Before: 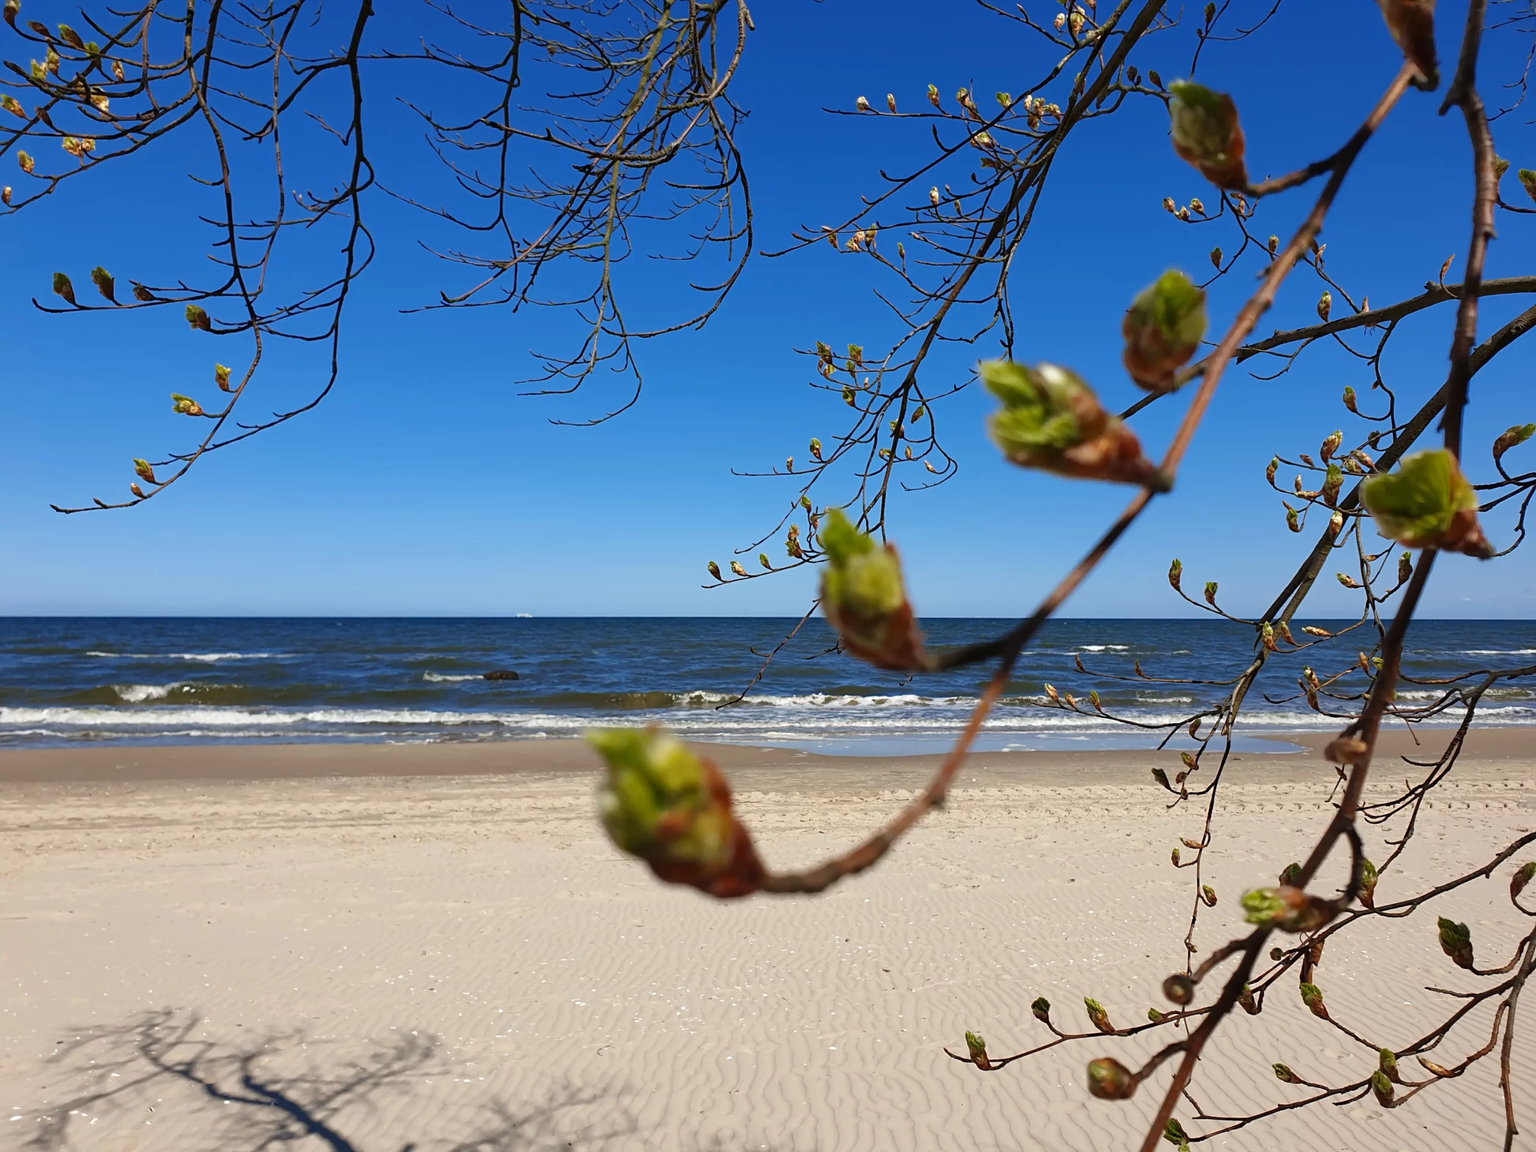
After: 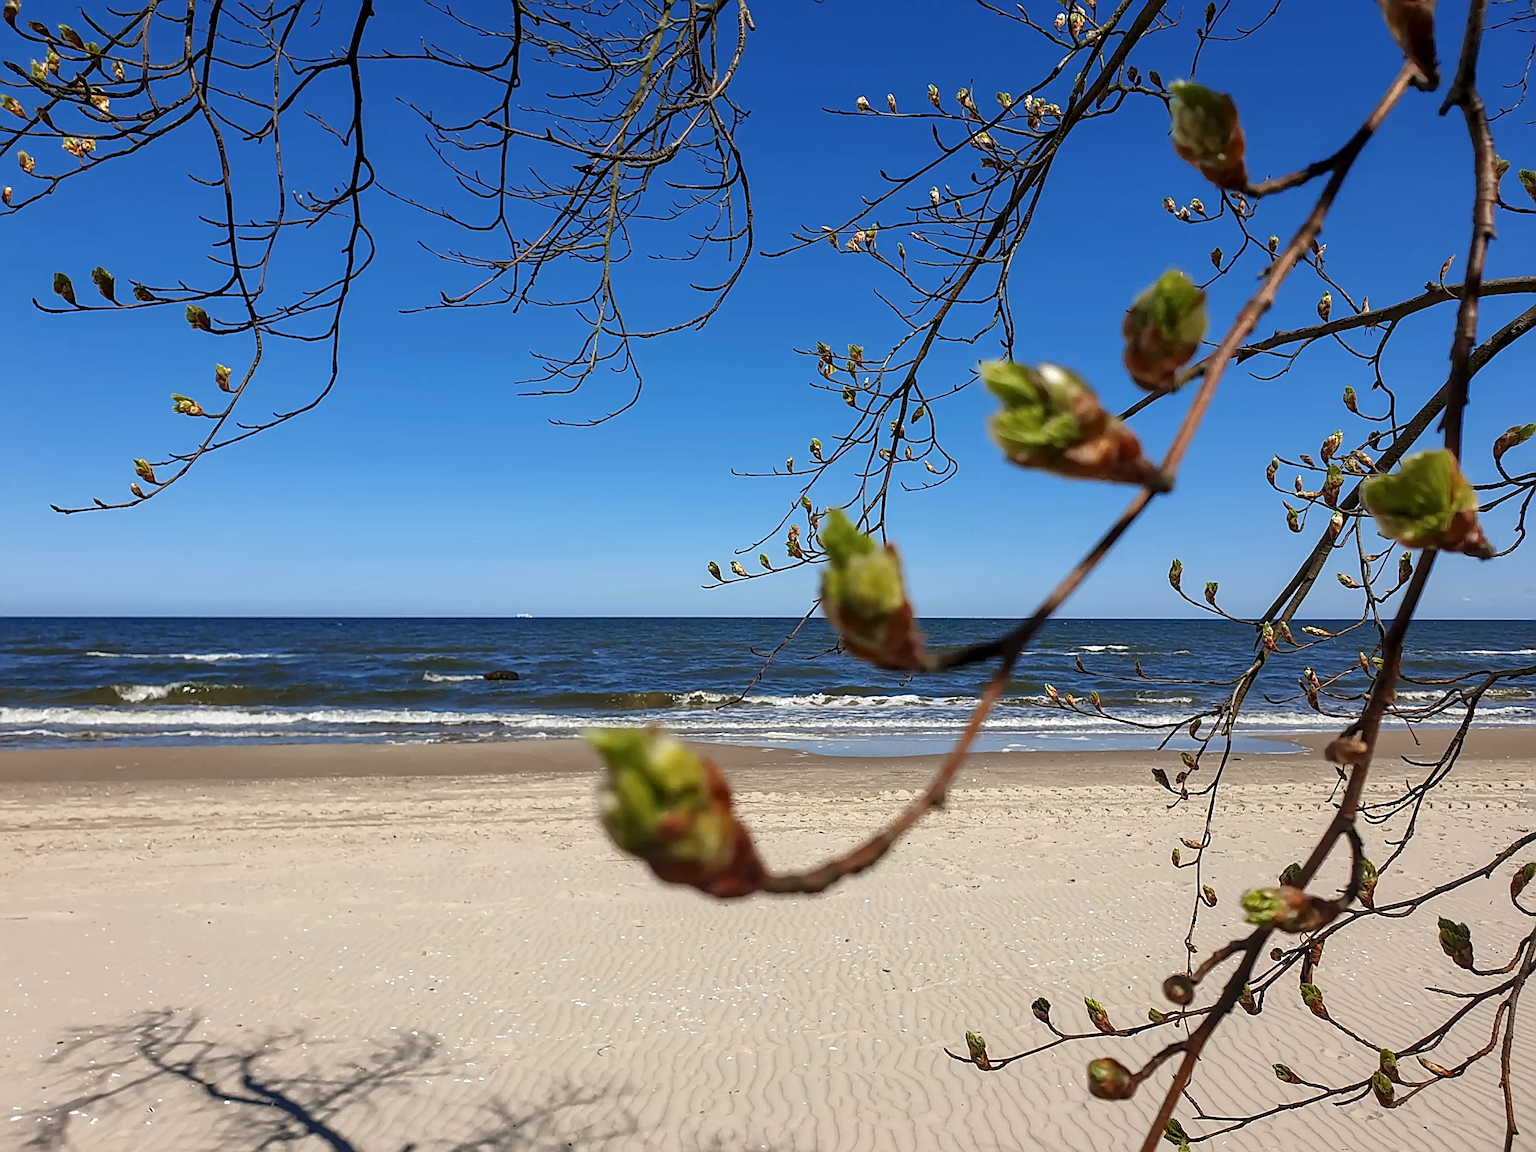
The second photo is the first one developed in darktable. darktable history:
local contrast: on, module defaults
sharpen: amount 0.736
color balance rgb: perceptual saturation grading › global saturation -3.543%, perceptual saturation grading › shadows -2.631%
